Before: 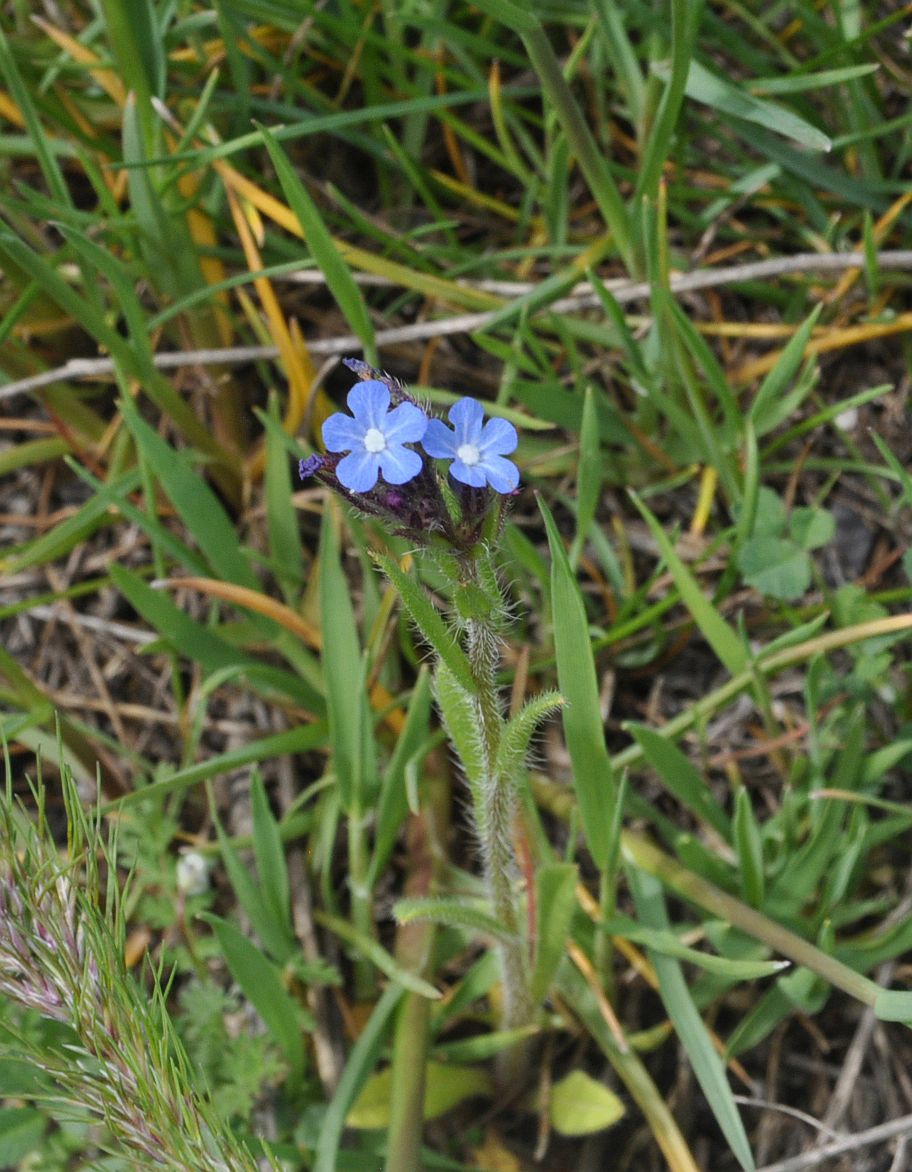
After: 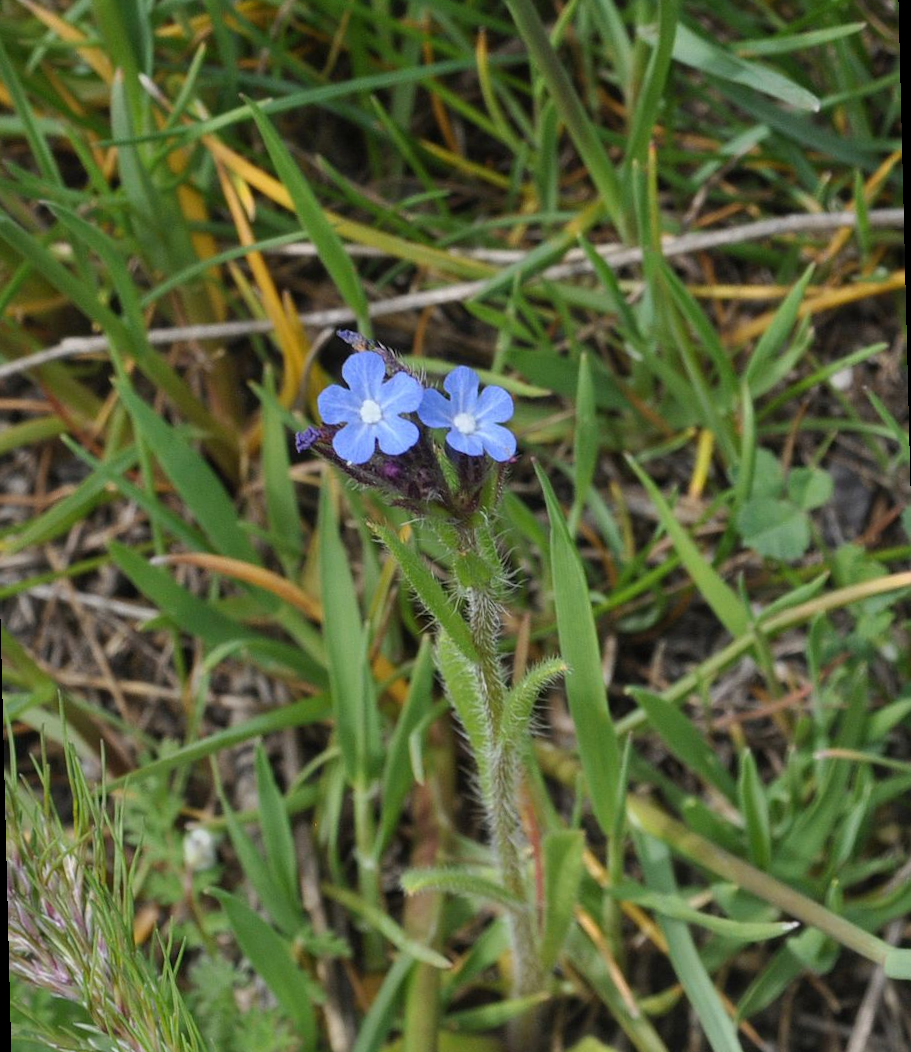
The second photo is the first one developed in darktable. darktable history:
crop and rotate: top 0%, bottom 5.097%
rotate and perspective: rotation -1.42°, crop left 0.016, crop right 0.984, crop top 0.035, crop bottom 0.965
